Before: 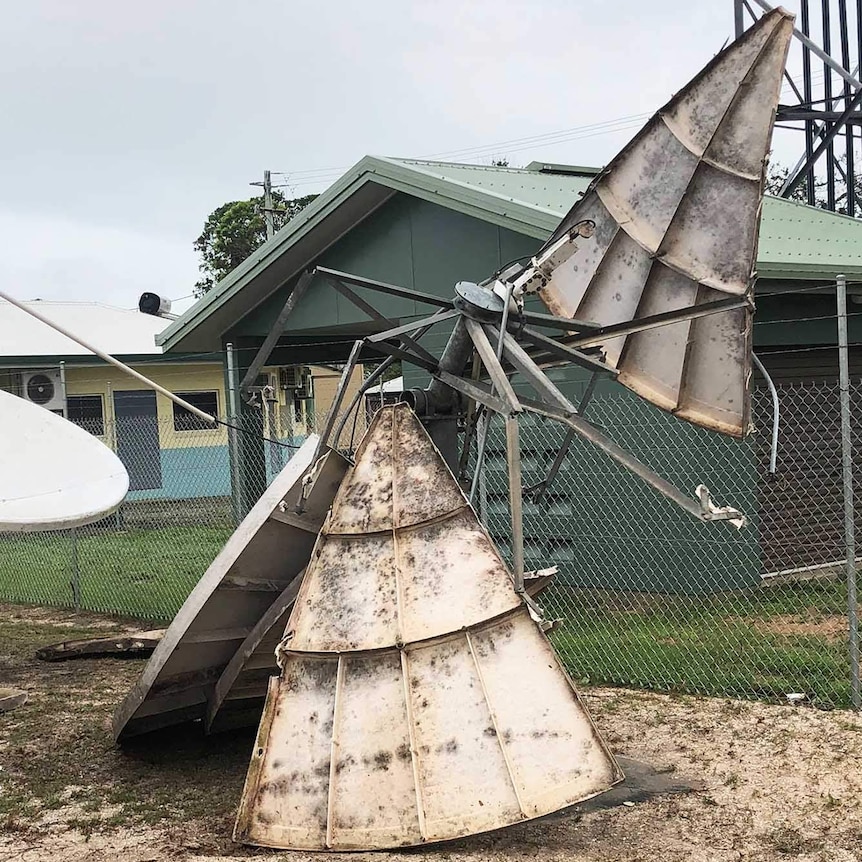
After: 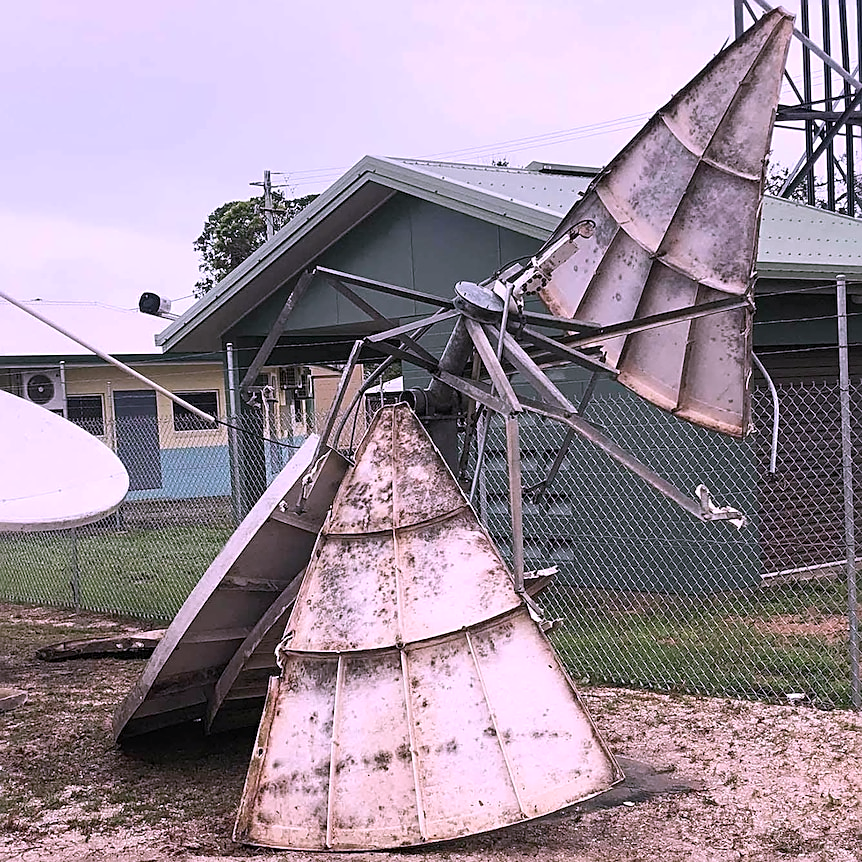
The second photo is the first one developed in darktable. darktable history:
sharpen: on, module defaults
color correction: highlights a* 15.46, highlights b* -20.56
exposure: compensate highlight preservation false
